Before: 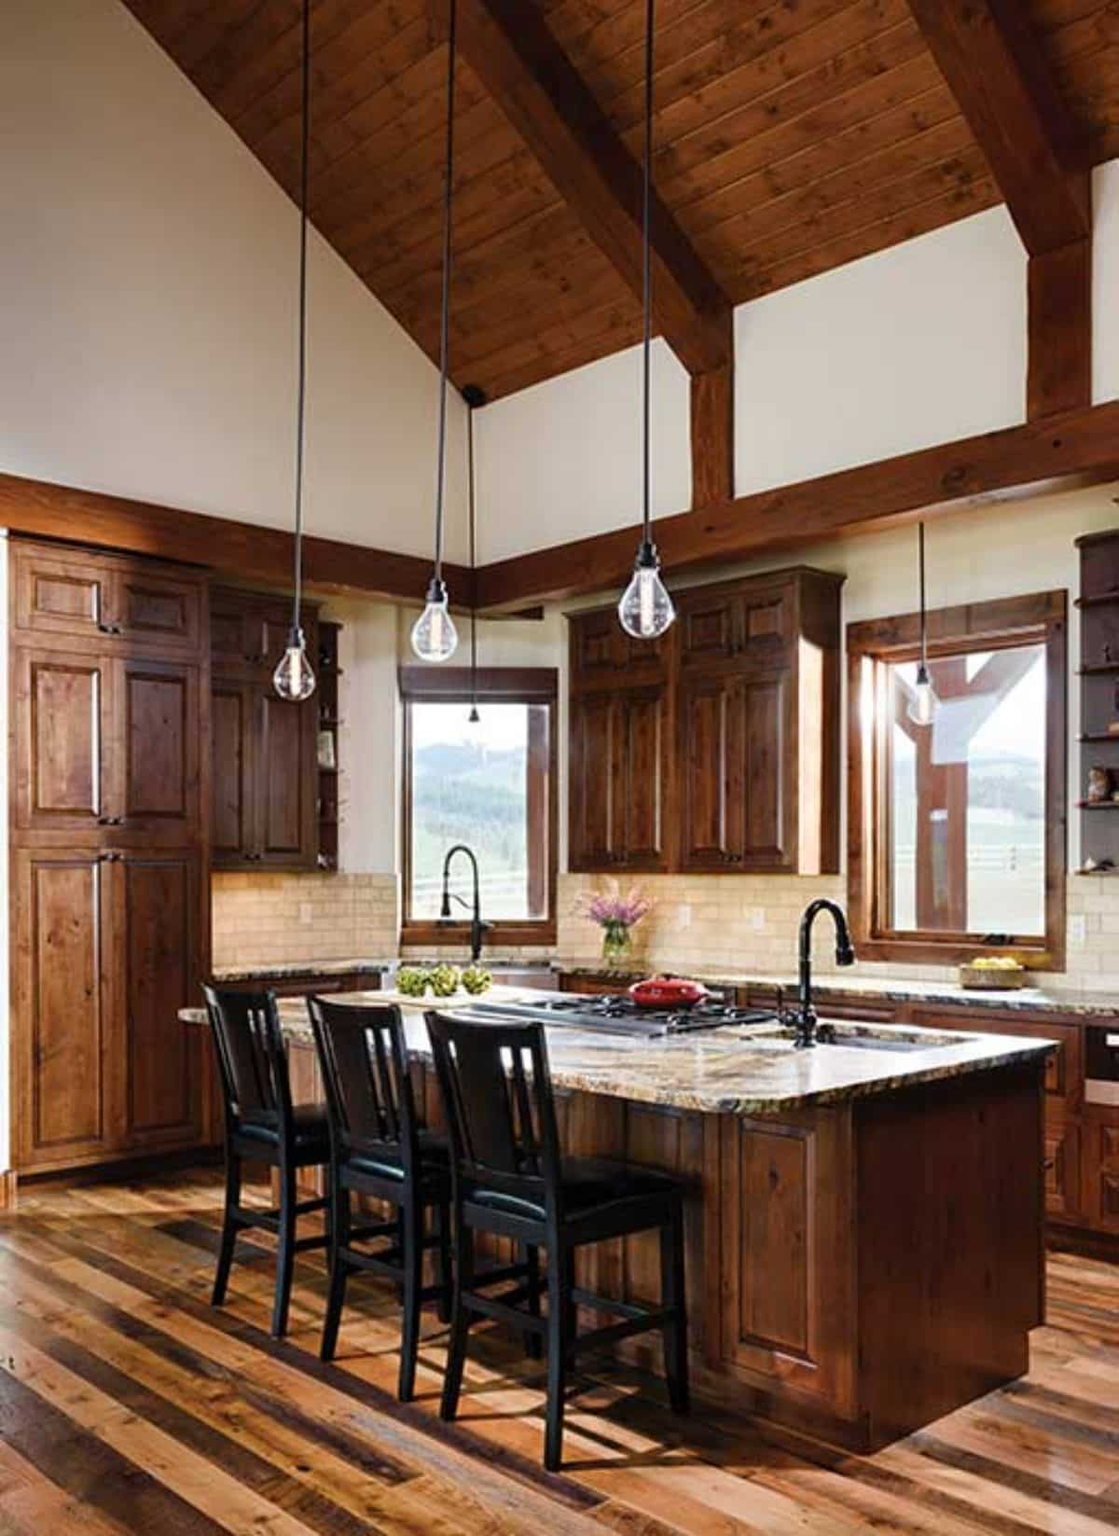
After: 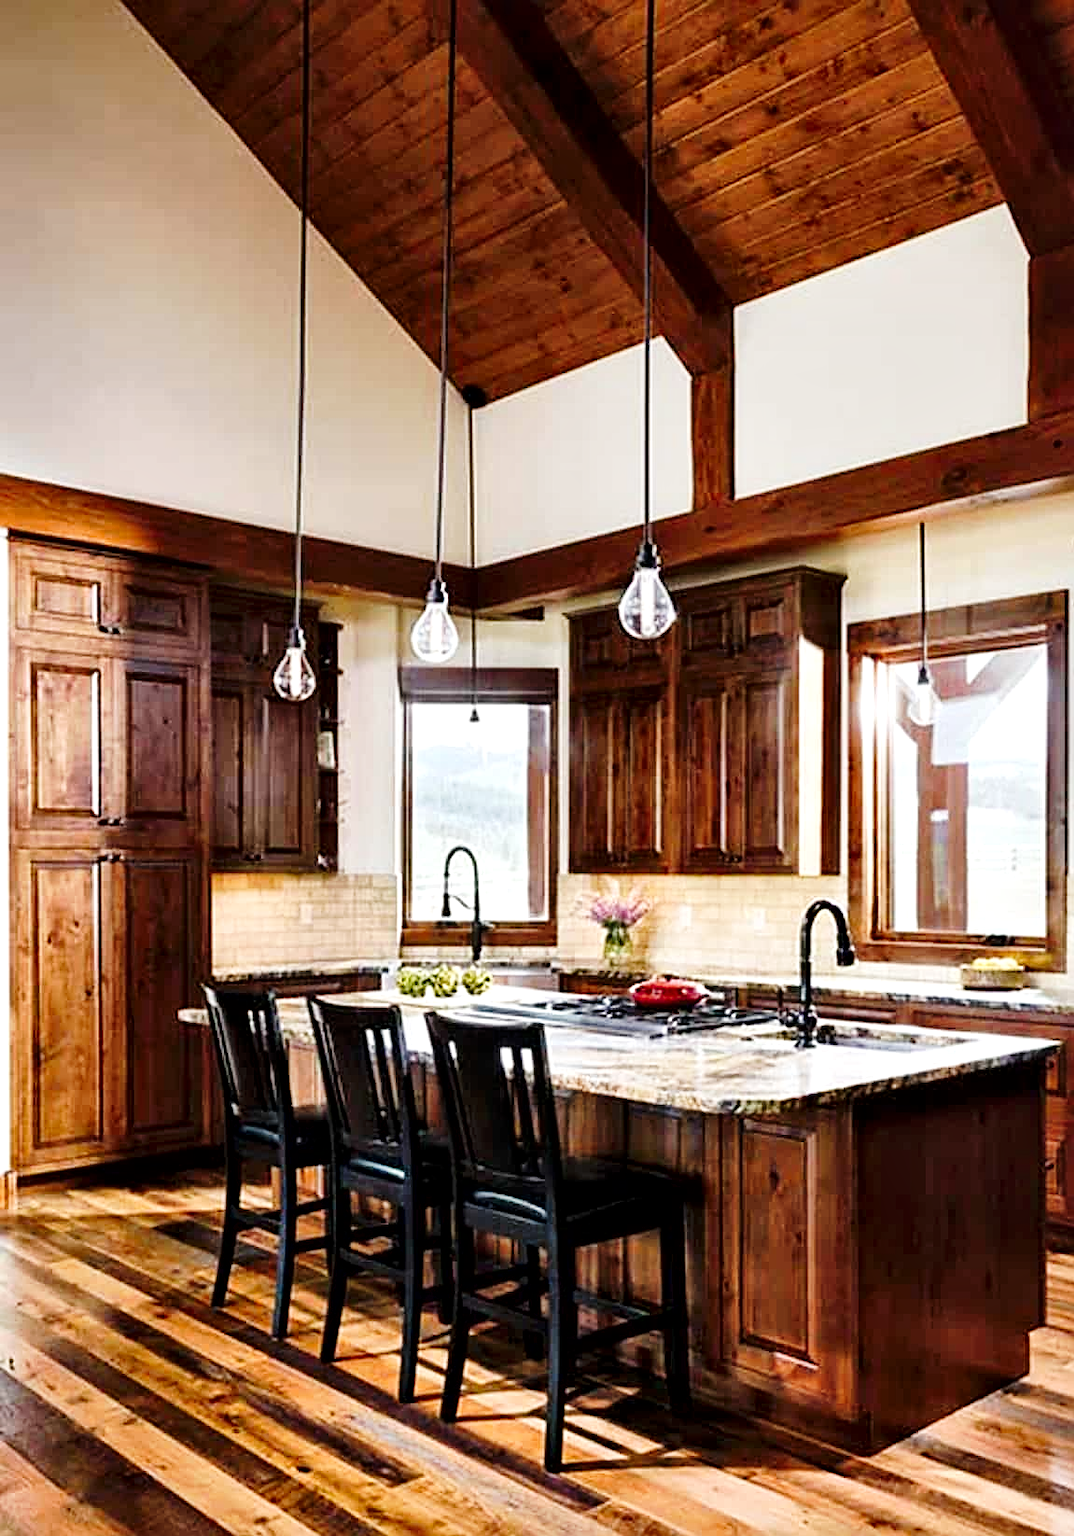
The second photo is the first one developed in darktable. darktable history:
local contrast: mode bilateral grid, contrast 50, coarseness 51, detail 150%, midtone range 0.2
contrast equalizer: y [[0.5, 0.5, 0.468, 0.5, 0.5, 0.5], [0.5 ×6], [0.5 ×6], [0 ×6], [0 ×6]], mix -0.369
exposure: exposure 0.132 EV, compensate highlight preservation false
crop: right 4.06%, bottom 0.038%
tone curve: curves: ch0 [(0, 0) (0.003, 0.016) (0.011, 0.019) (0.025, 0.023) (0.044, 0.029) (0.069, 0.042) (0.1, 0.068) (0.136, 0.101) (0.177, 0.143) (0.224, 0.21) (0.277, 0.289) (0.335, 0.379) (0.399, 0.476) (0.468, 0.569) (0.543, 0.654) (0.623, 0.75) (0.709, 0.822) (0.801, 0.893) (0.898, 0.946) (1, 1)], preserve colors none
sharpen: on, module defaults
